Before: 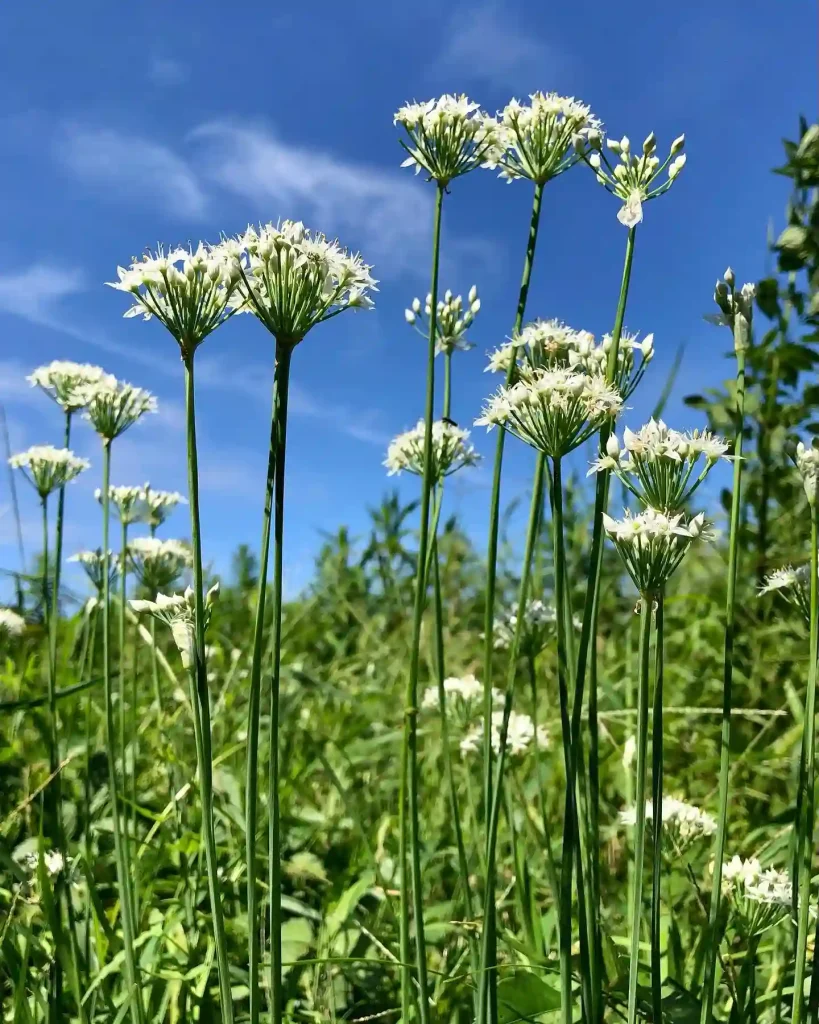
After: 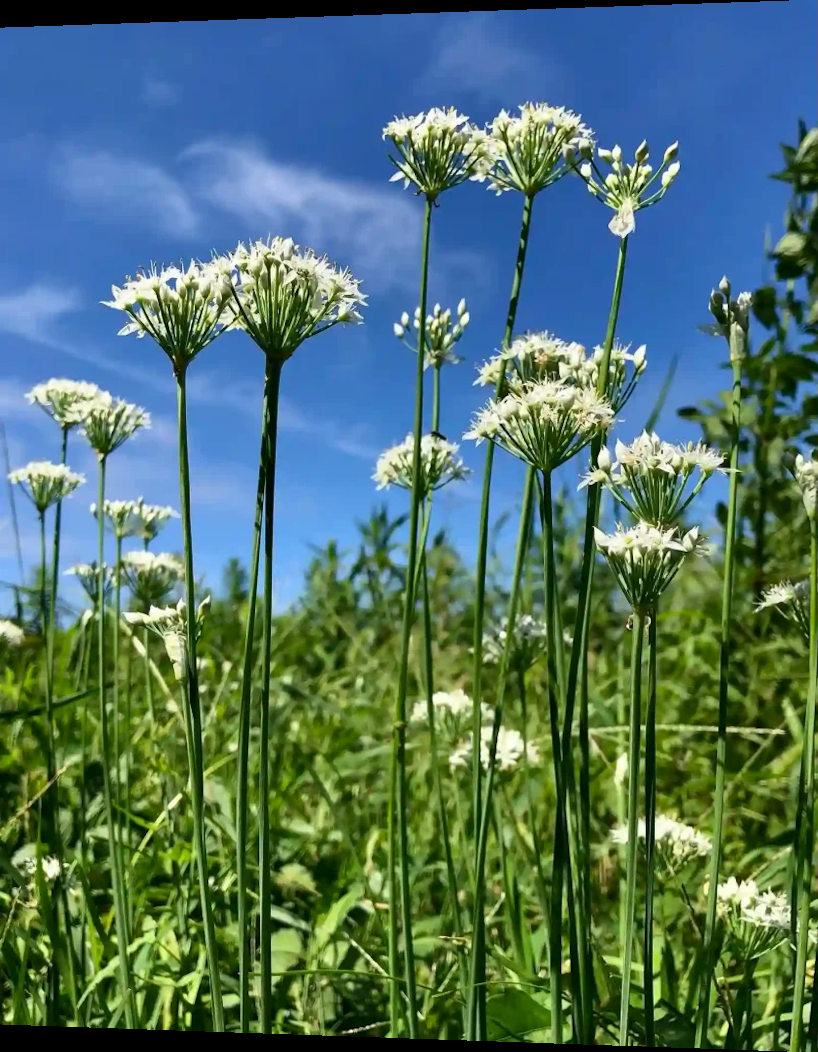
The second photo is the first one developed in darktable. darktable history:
contrast brightness saturation: contrast 0.03, brightness -0.04
rotate and perspective: lens shift (horizontal) -0.055, automatic cropping off
